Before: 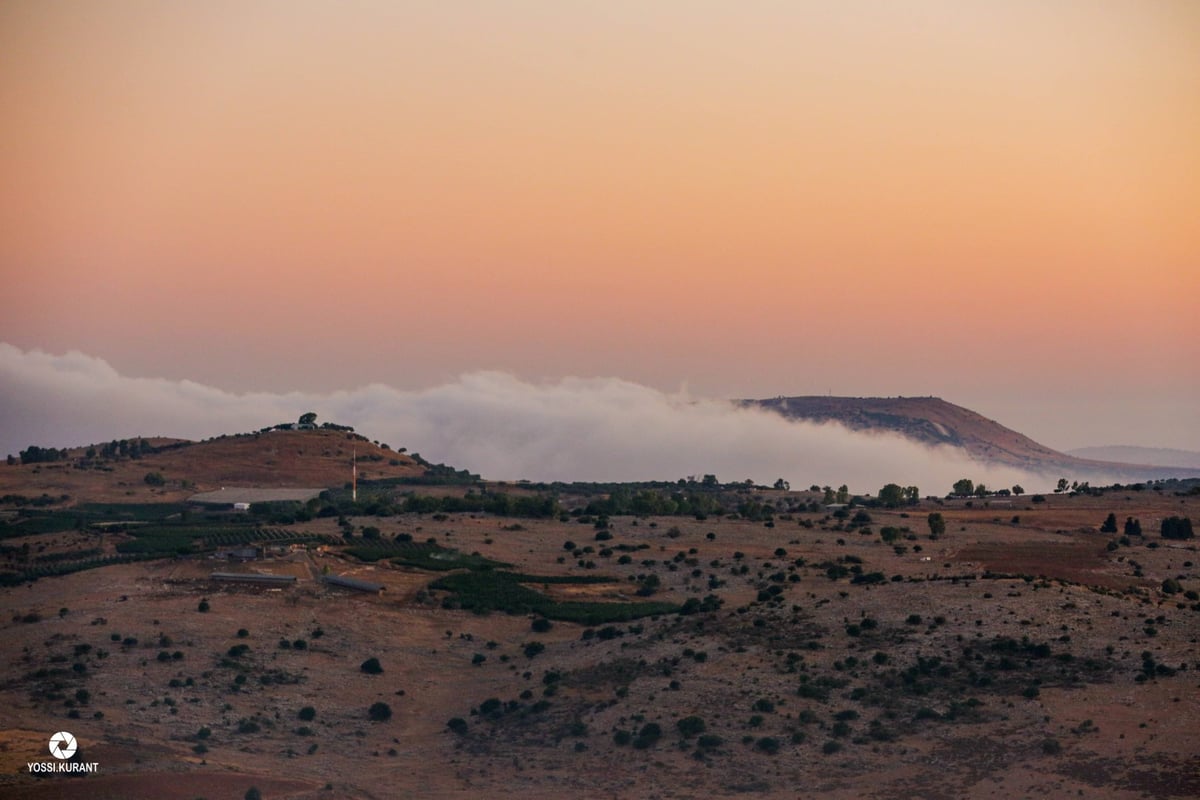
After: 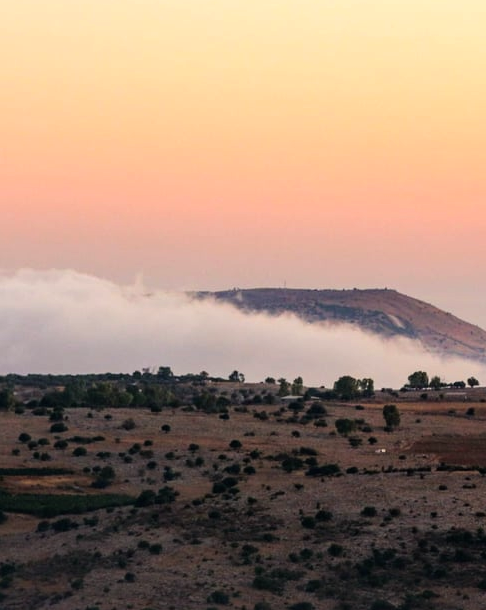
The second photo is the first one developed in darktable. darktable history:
crop: left 45.475%, top 13.576%, right 13.953%, bottom 10.128%
tone equalizer: -8 EV -0.753 EV, -7 EV -0.718 EV, -6 EV -0.596 EV, -5 EV -0.42 EV, -3 EV 0.391 EV, -2 EV 0.6 EV, -1 EV 0.701 EV, +0 EV 0.738 EV, mask exposure compensation -0.508 EV
